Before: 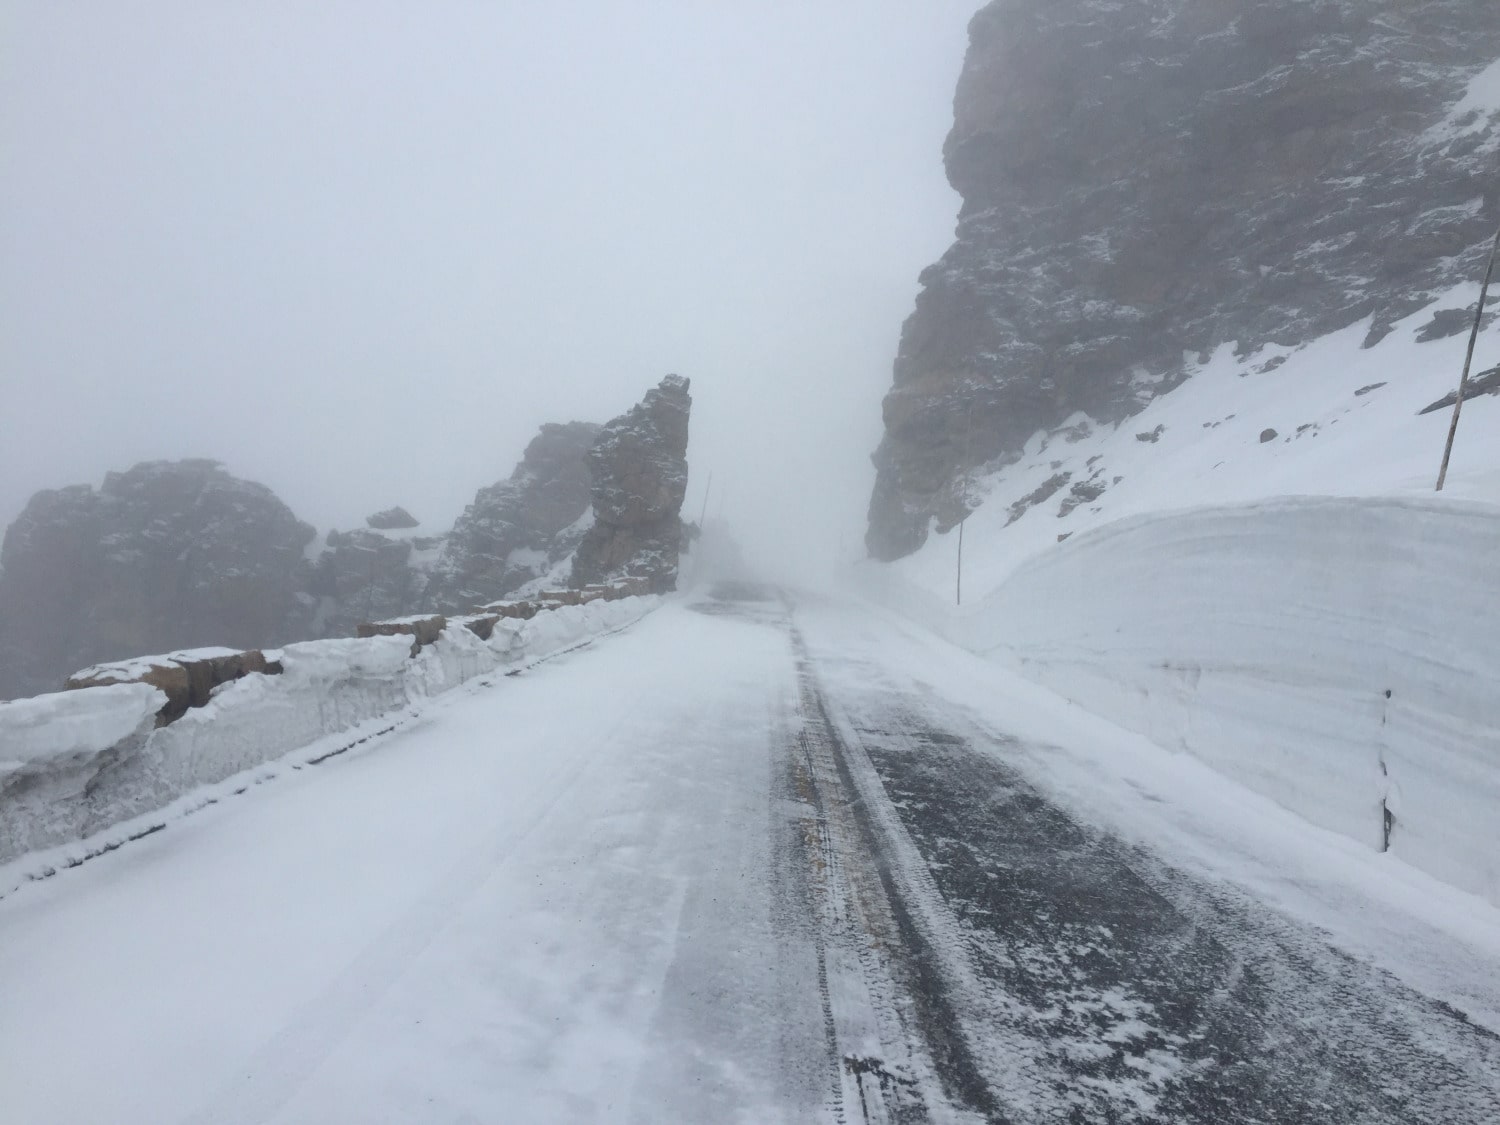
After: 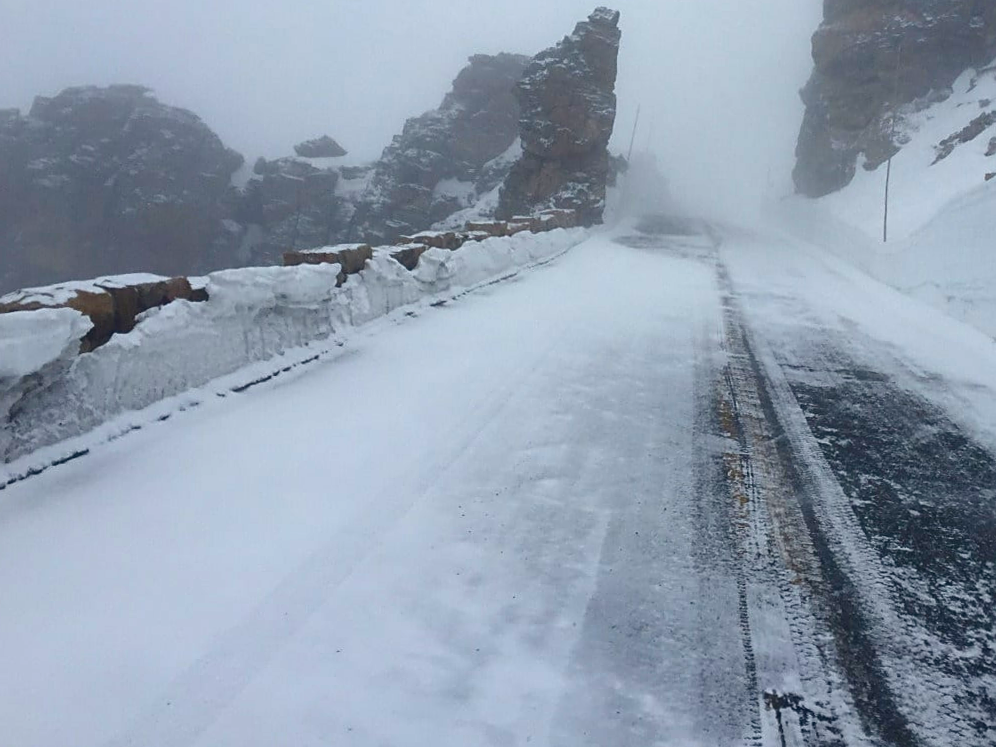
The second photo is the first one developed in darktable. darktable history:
color balance rgb: linear chroma grading › global chroma 9.303%, perceptual saturation grading › global saturation 20%, perceptual saturation grading › highlights -14.343%, perceptual saturation grading › shadows 49.77%, global vibrance 26.349%, contrast 6.506%
contrast brightness saturation: contrast 0.065, brightness -0.134, saturation 0.051
sharpen: on, module defaults
crop and rotate: angle -0.837°, left 4.013%, top 32.247%, right 28.266%
